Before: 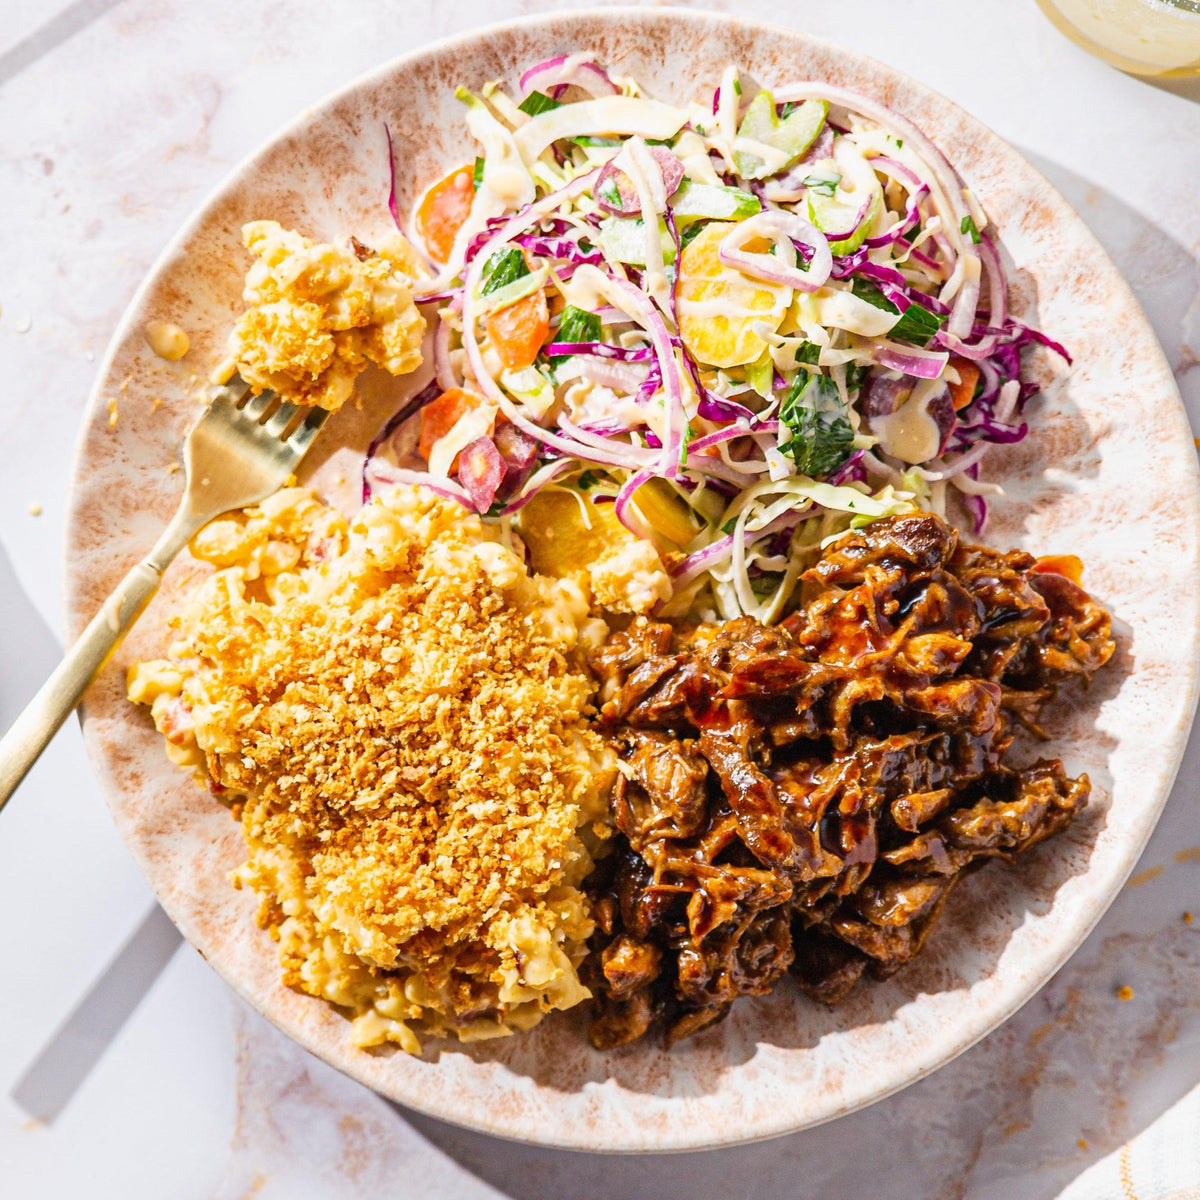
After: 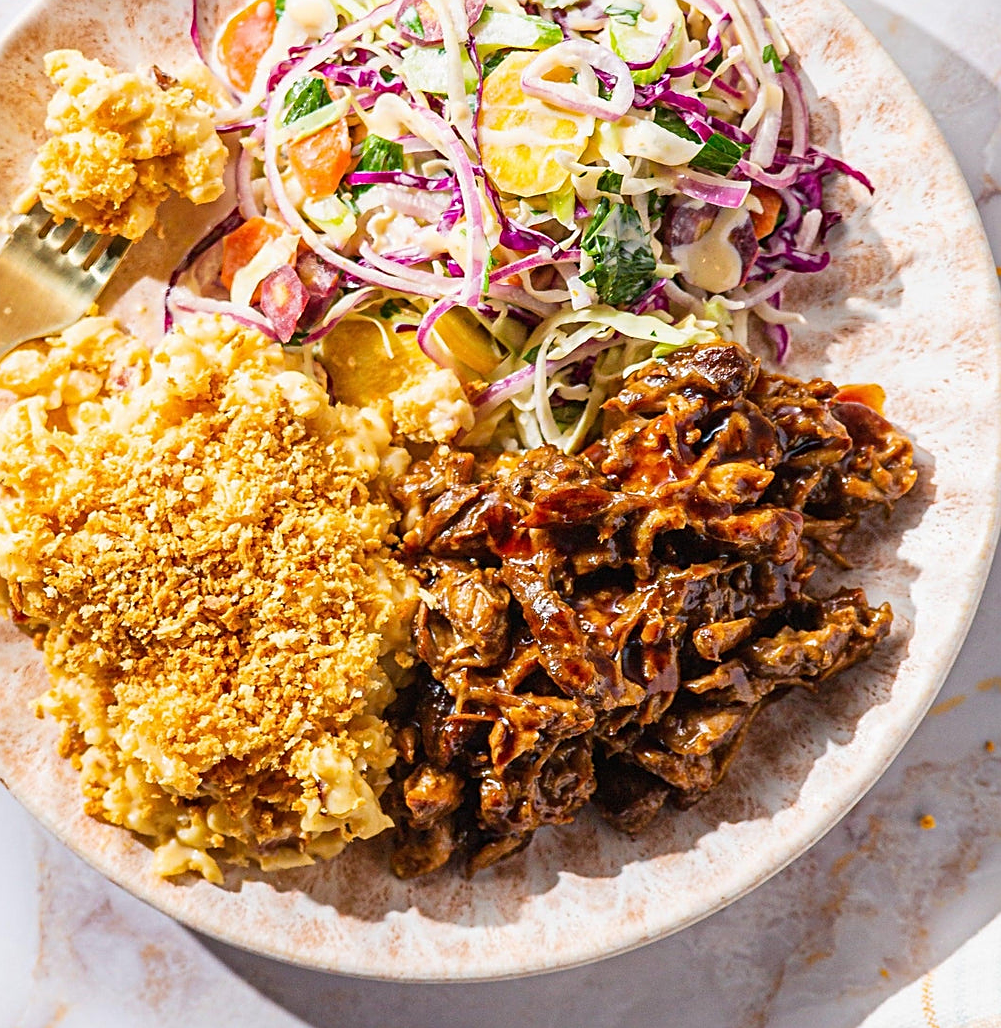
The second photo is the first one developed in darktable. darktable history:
sharpen: on, module defaults
crop: left 16.523%, top 14.293%
